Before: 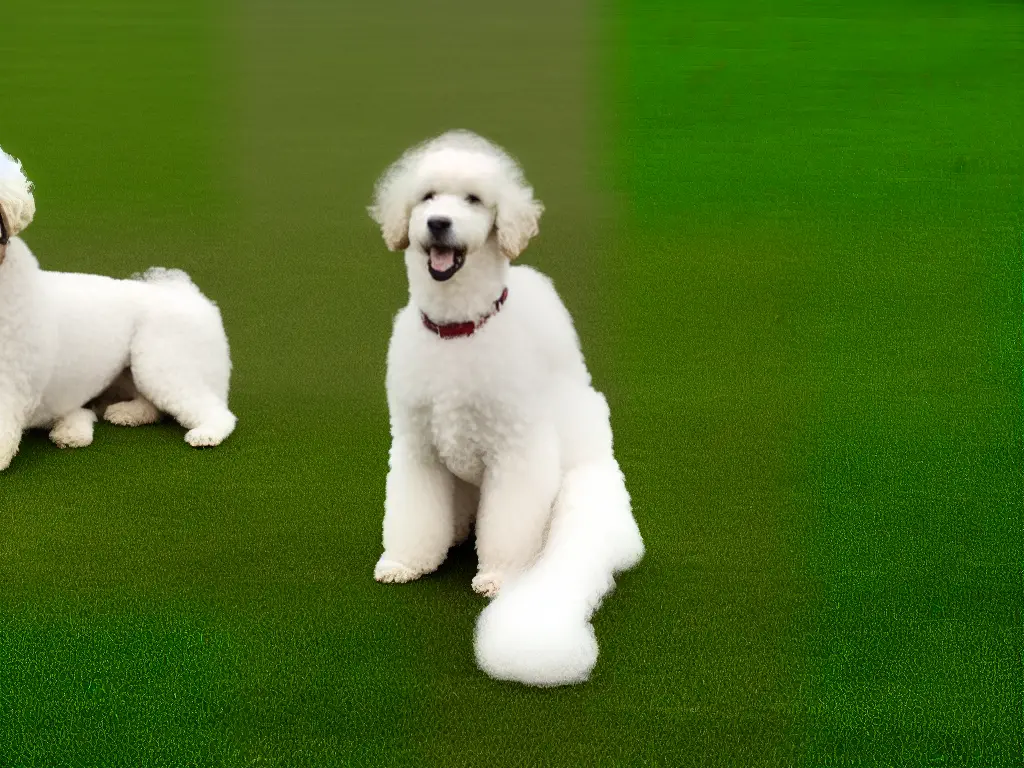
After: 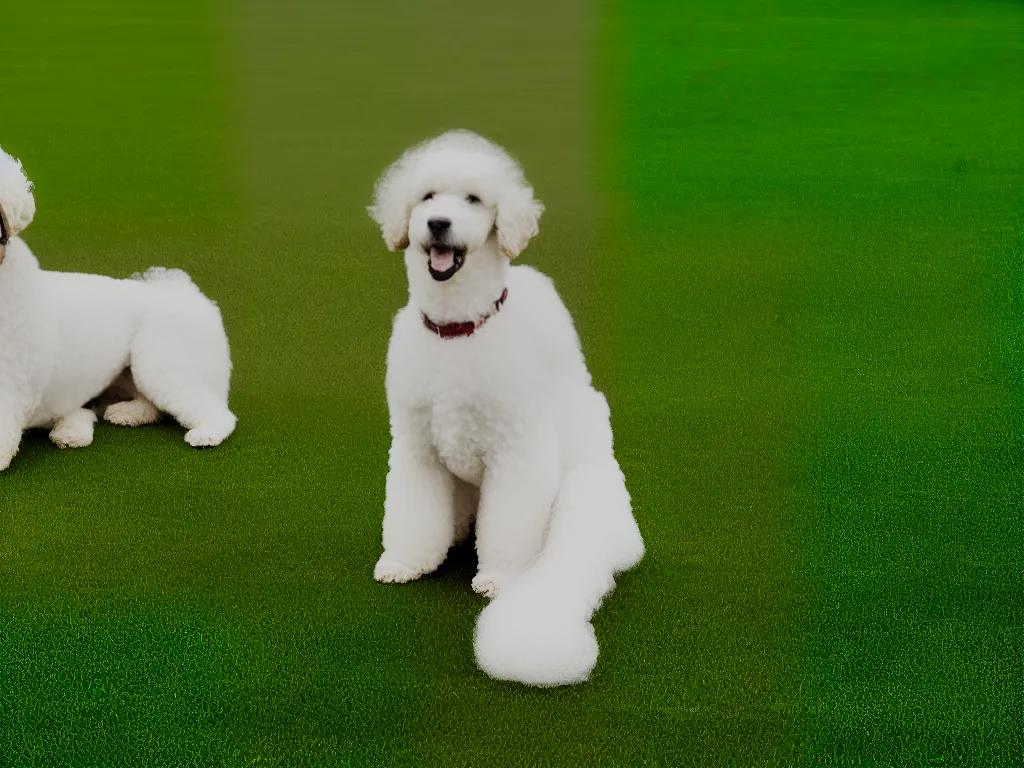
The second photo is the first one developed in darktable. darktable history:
filmic rgb: black relative exposure -7.65 EV, white relative exposure 4.56 EV, hardness 3.61, preserve chrominance no, color science v5 (2021), iterations of high-quality reconstruction 0, contrast in shadows safe, contrast in highlights safe
